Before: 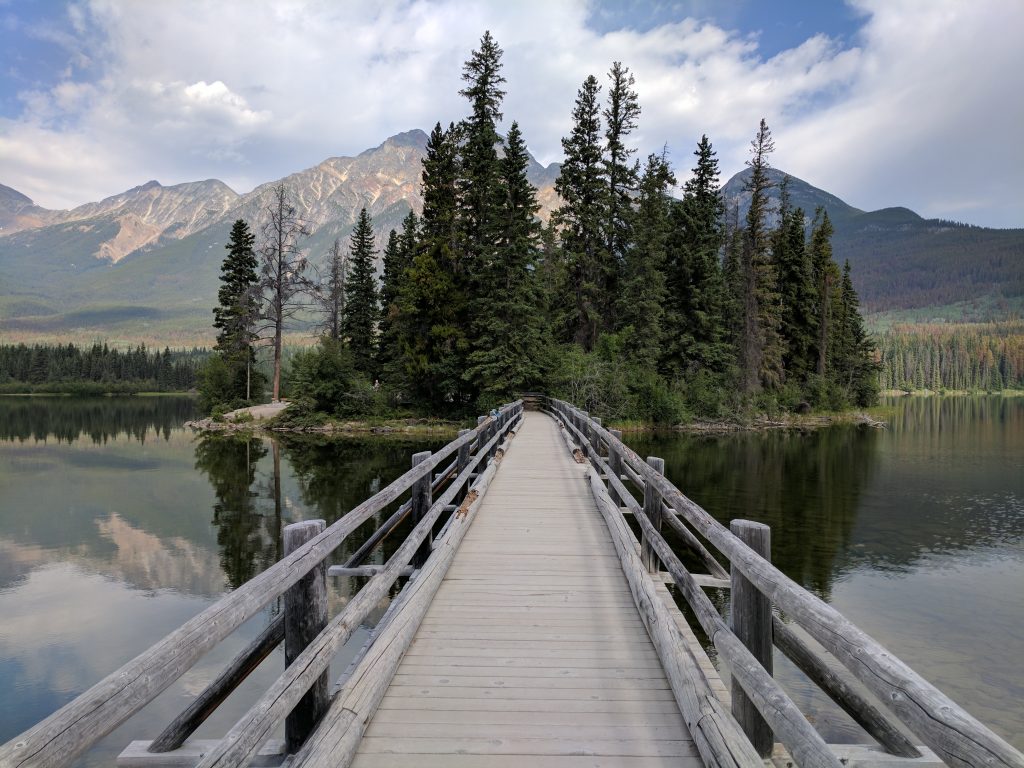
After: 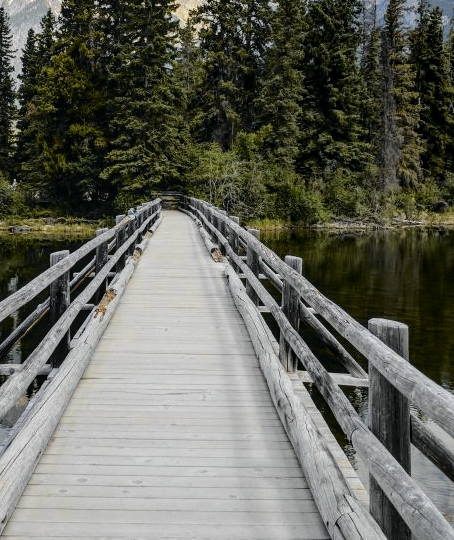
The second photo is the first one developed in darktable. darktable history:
crop: left 35.432%, top 26.233%, right 20.145%, bottom 3.432%
local contrast: on, module defaults
tone curve: curves: ch0 [(0, 0.013) (0.129, 0.1) (0.327, 0.382) (0.489, 0.573) (0.66, 0.748) (0.858, 0.926) (1, 0.977)]; ch1 [(0, 0) (0.353, 0.344) (0.45, 0.46) (0.498, 0.495) (0.521, 0.506) (0.563, 0.559) (0.592, 0.585) (0.657, 0.655) (1, 1)]; ch2 [(0, 0) (0.333, 0.346) (0.375, 0.375) (0.427, 0.44) (0.5, 0.501) (0.505, 0.499) (0.528, 0.533) (0.579, 0.61) (0.612, 0.644) (0.66, 0.715) (1, 1)], color space Lab, independent channels, preserve colors none
color correction: saturation 1.11
